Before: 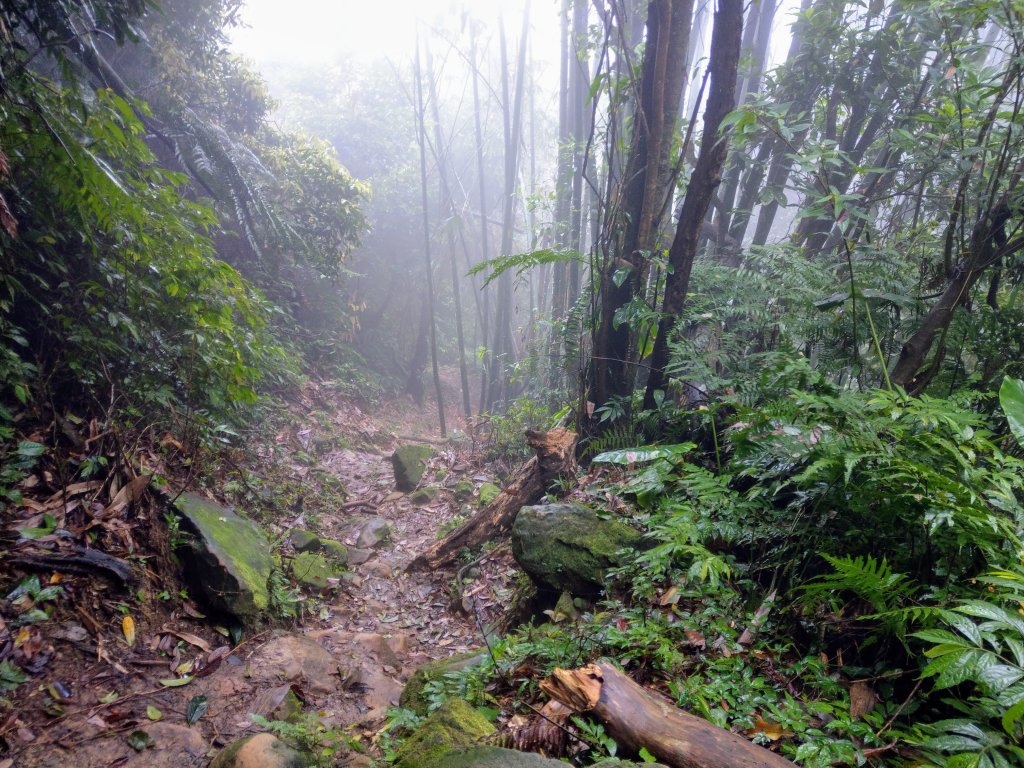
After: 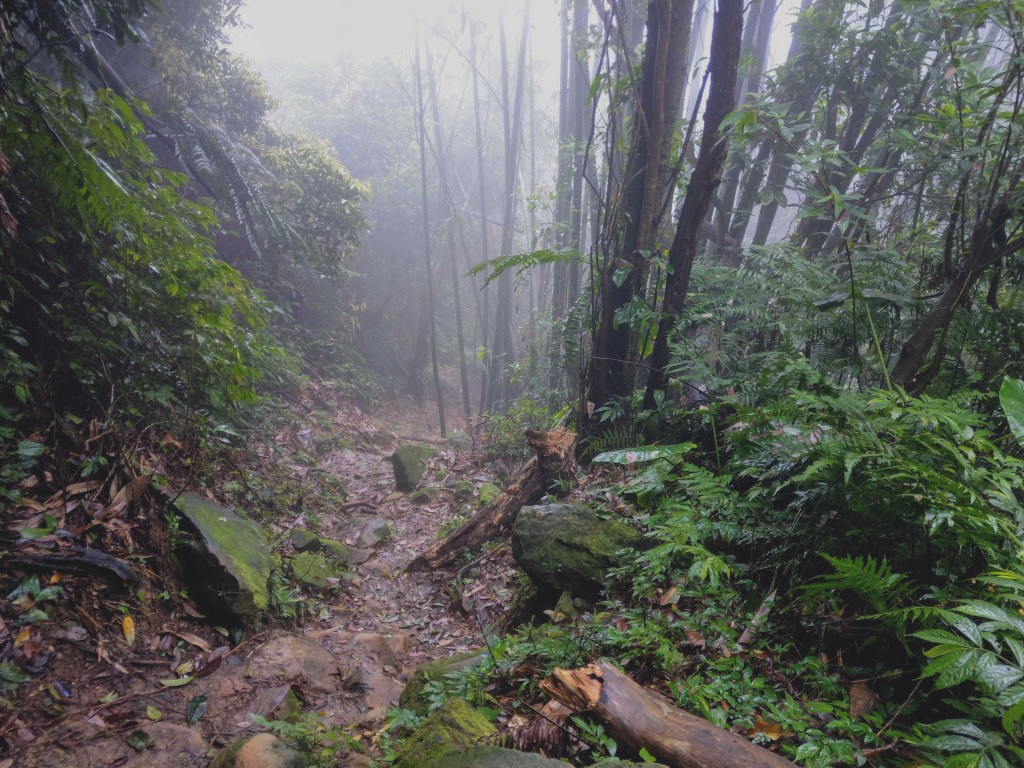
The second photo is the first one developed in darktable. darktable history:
exposure: black level correction -0.015, exposure -0.518 EV, compensate highlight preservation false
